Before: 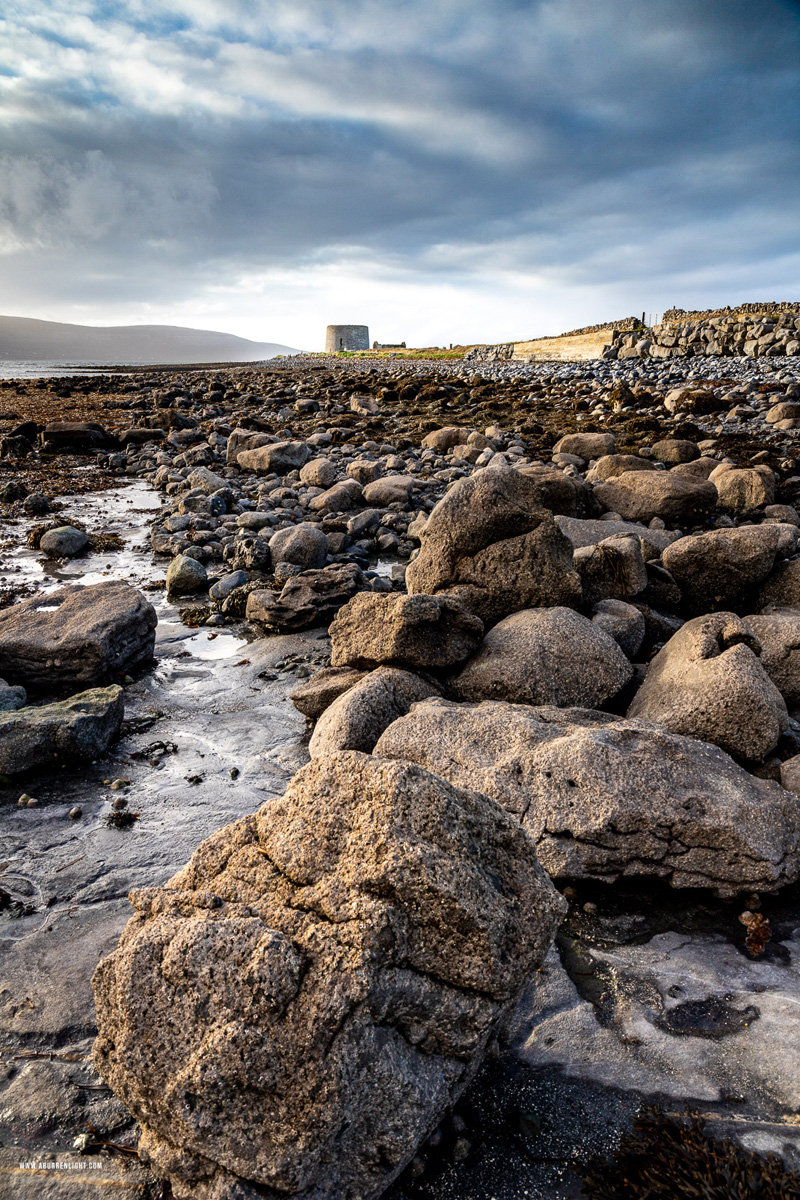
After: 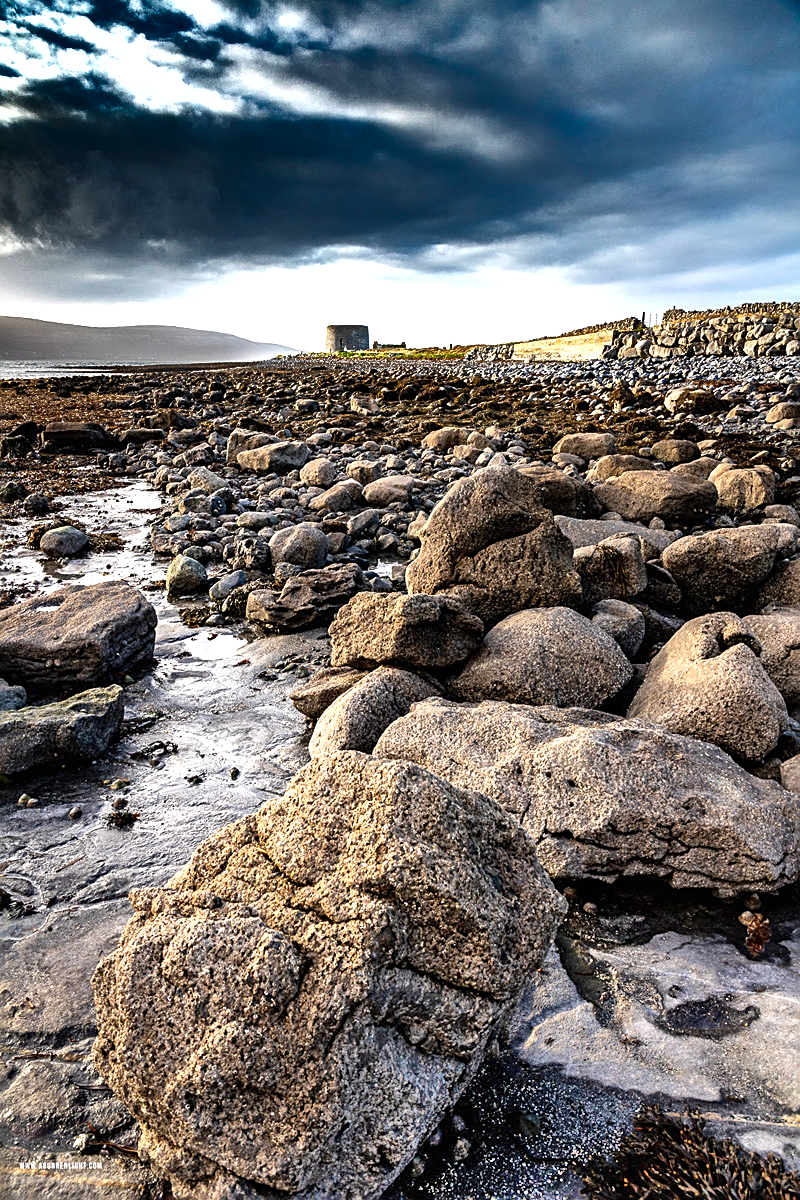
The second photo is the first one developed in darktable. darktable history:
sharpen: on, module defaults
shadows and highlights: radius 123.07, shadows 99.57, white point adjustment -3.04, highlights -98.55, soften with gaussian
exposure: black level correction 0, compensate exposure bias true, compensate highlight preservation false
